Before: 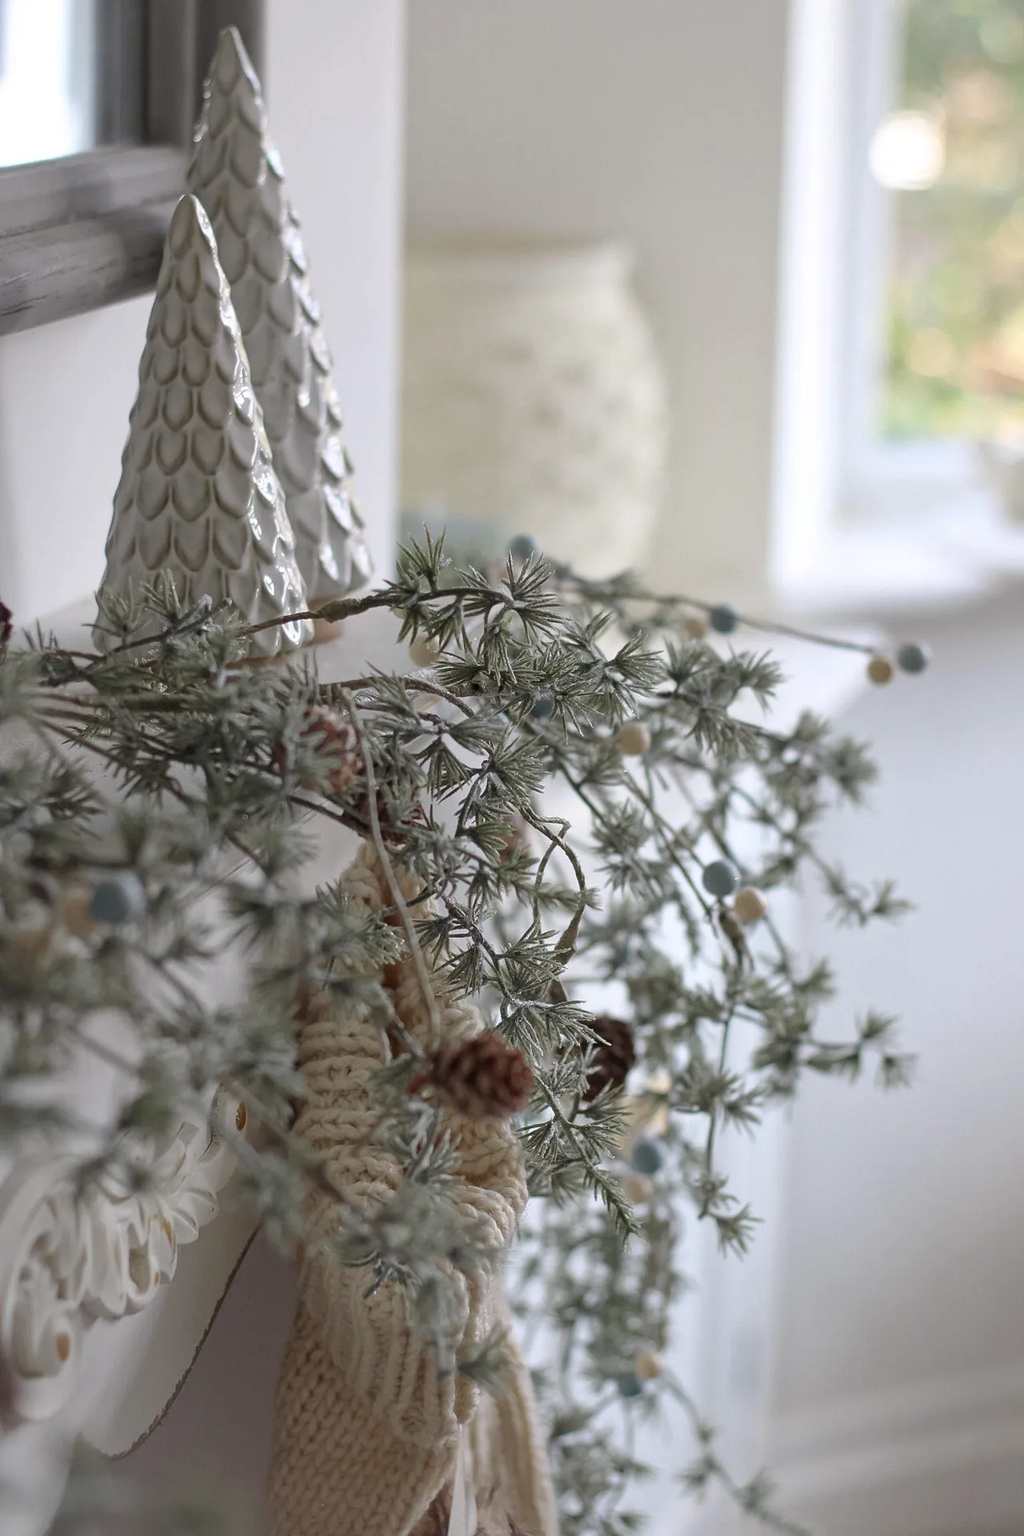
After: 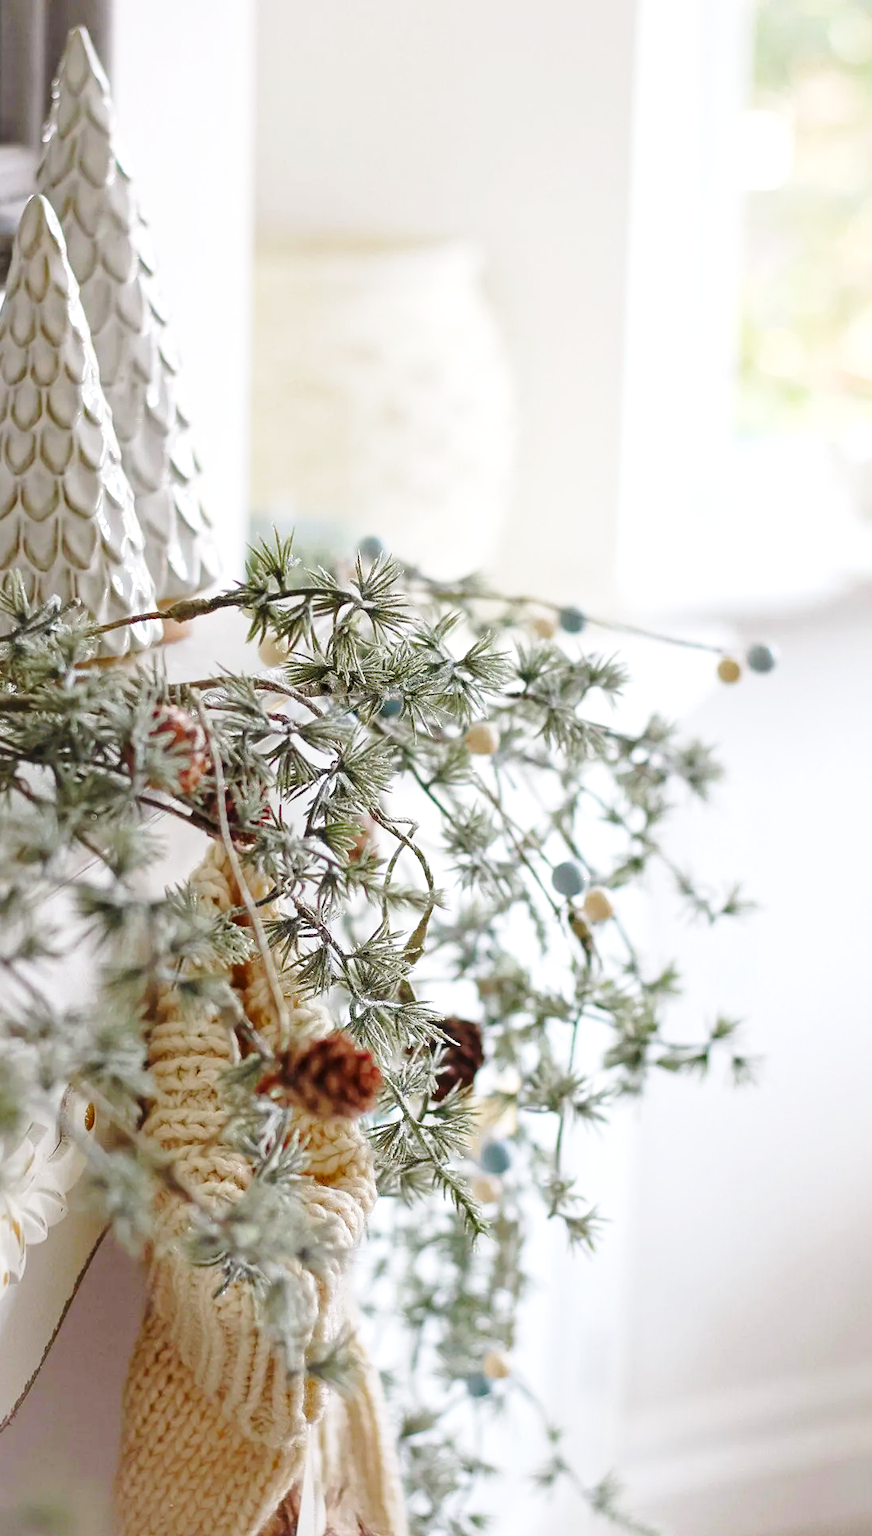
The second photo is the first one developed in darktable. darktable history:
color balance rgb: perceptual saturation grading › global saturation 20%, perceptual saturation grading › highlights -14.127%, perceptual saturation grading › shadows 49.829%, perceptual brilliance grading › global brilliance 12.482%
exposure: compensate highlight preservation false
crop and rotate: left 14.776%
base curve: curves: ch0 [(0, 0) (0.028, 0.03) (0.121, 0.232) (0.46, 0.748) (0.859, 0.968) (1, 1)], preserve colors none
